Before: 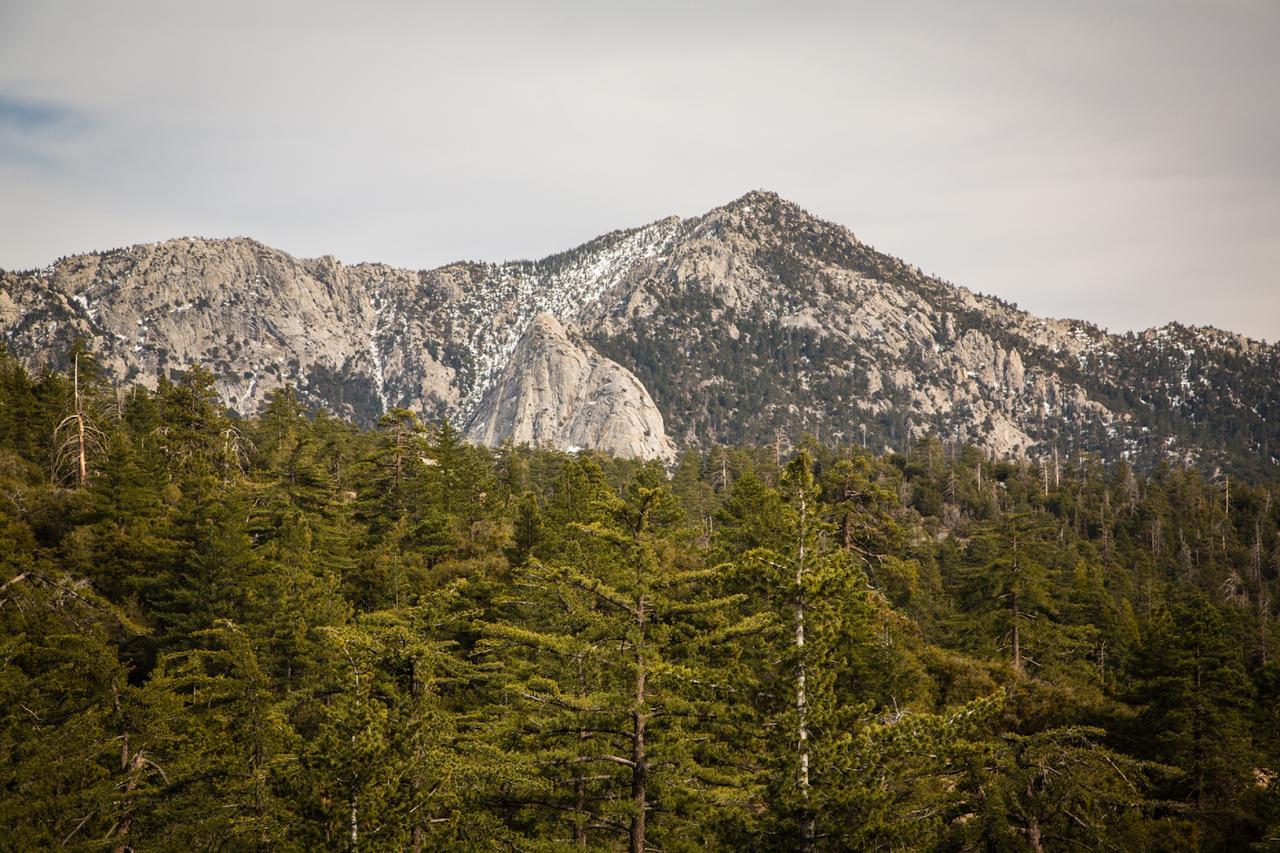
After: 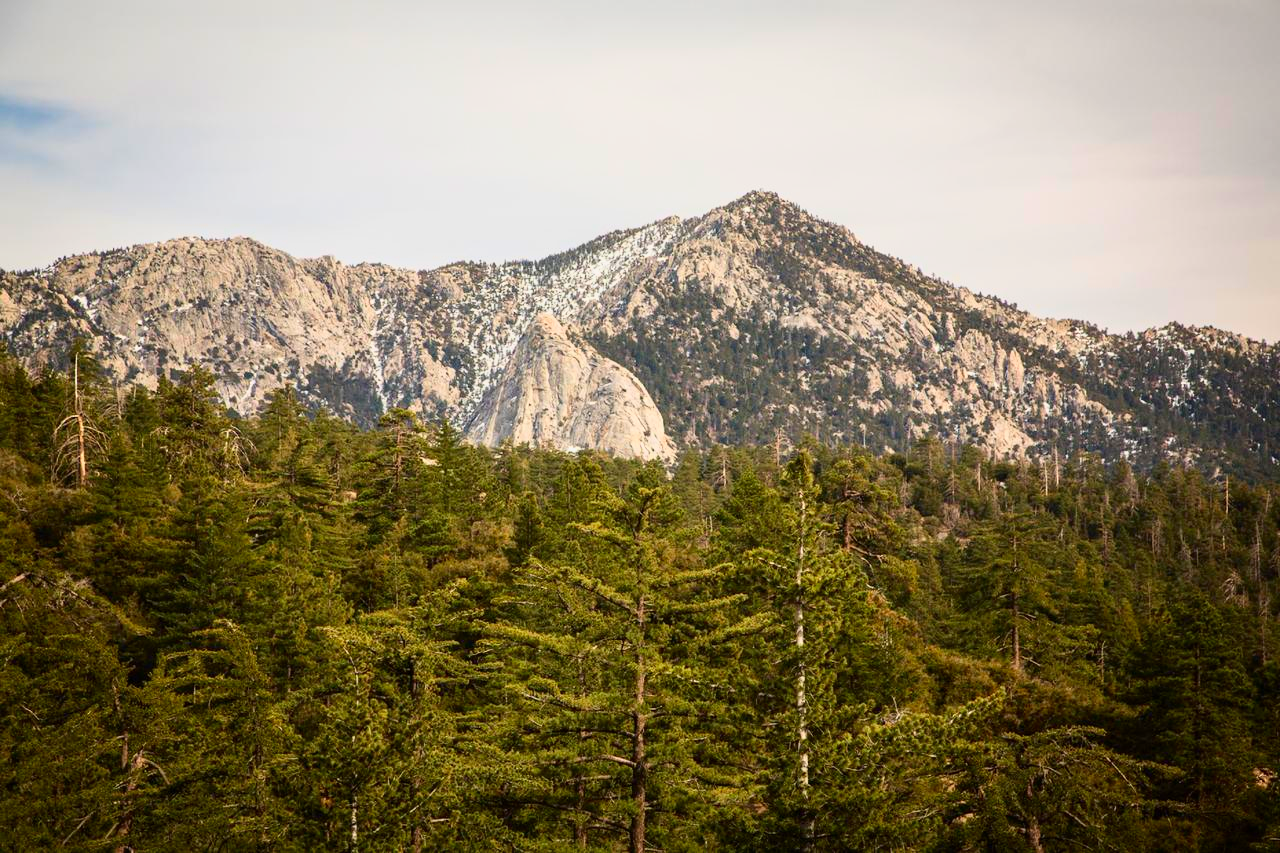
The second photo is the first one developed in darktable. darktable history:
tone curve: curves: ch0 [(0, 0) (0.091, 0.077) (0.517, 0.574) (0.745, 0.82) (0.844, 0.908) (0.909, 0.942) (1, 0.973)]; ch1 [(0, 0) (0.437, 0.404) (0.5, 0.5) (0.534, 0.554) (0.58, 0.603) (0.616, 0.649) (1, 1)]; ch2 [(0, 0) (0.442, 0.415) (0.5, 0.5) (0.535, 0.557) (0.585, 0.62) (1, 1)], color space Lab, independent channels, preserve colors none
